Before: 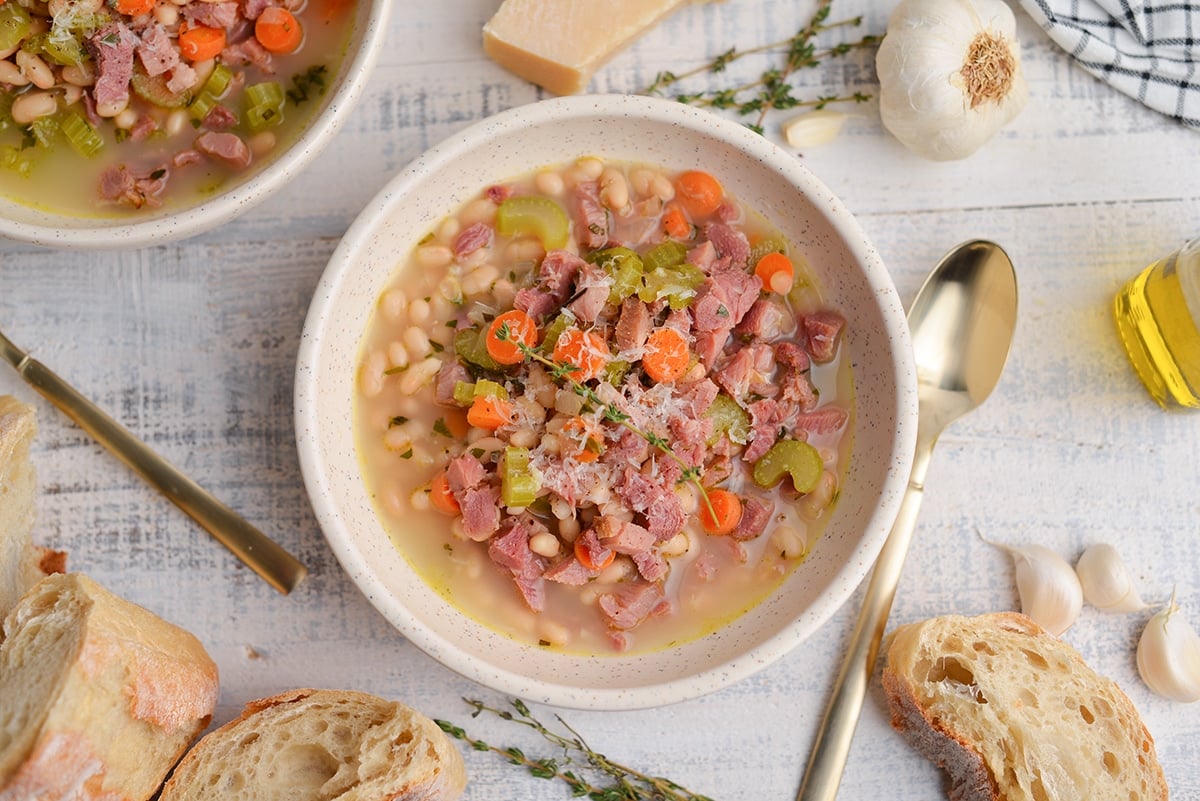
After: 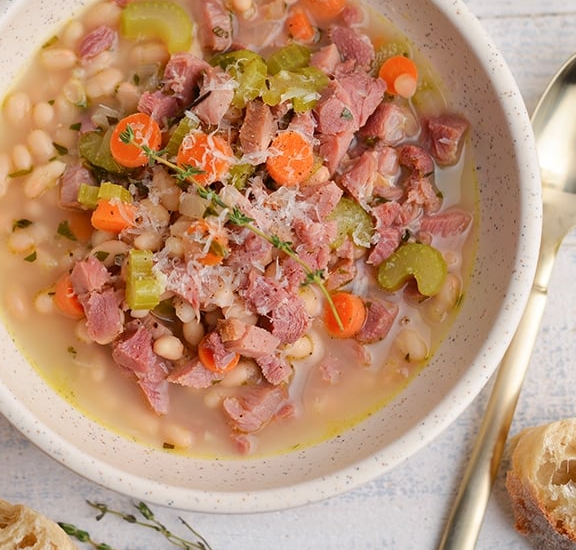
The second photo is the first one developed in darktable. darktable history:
crop: left 31.347%, top 24.677%, right 20.43%, bottom 6.547%
